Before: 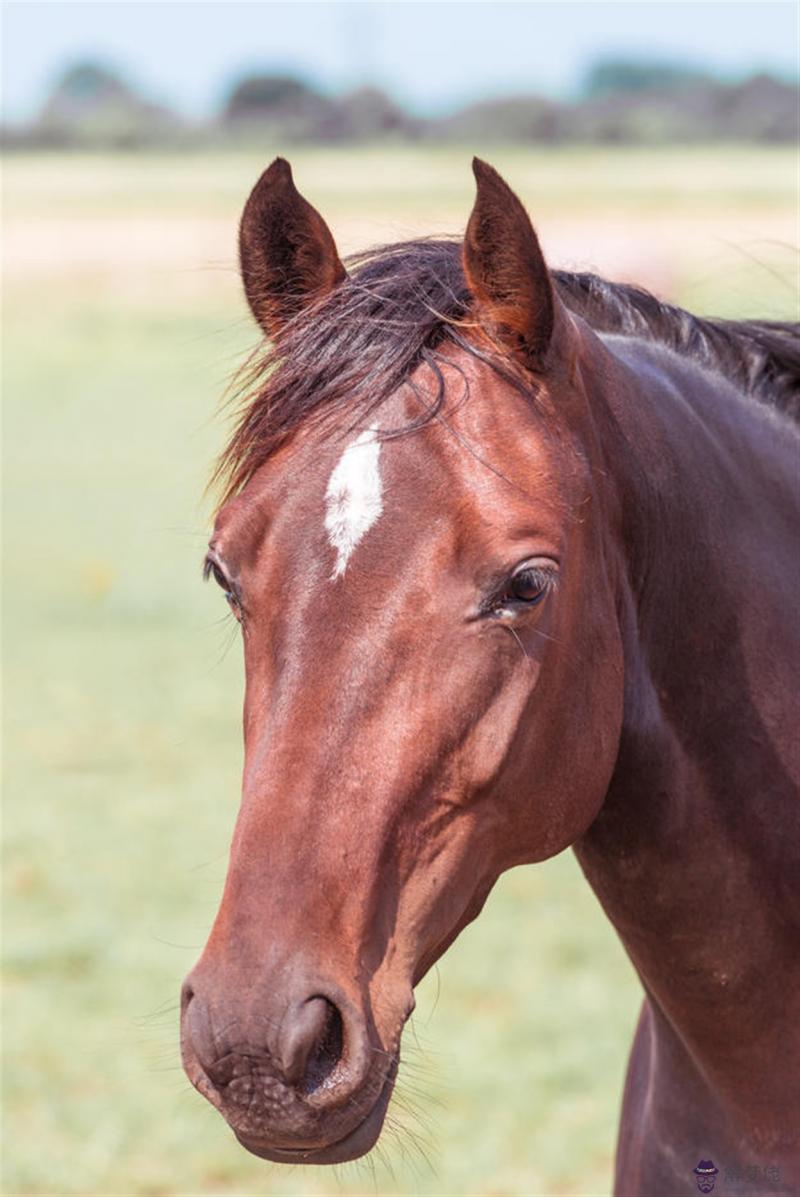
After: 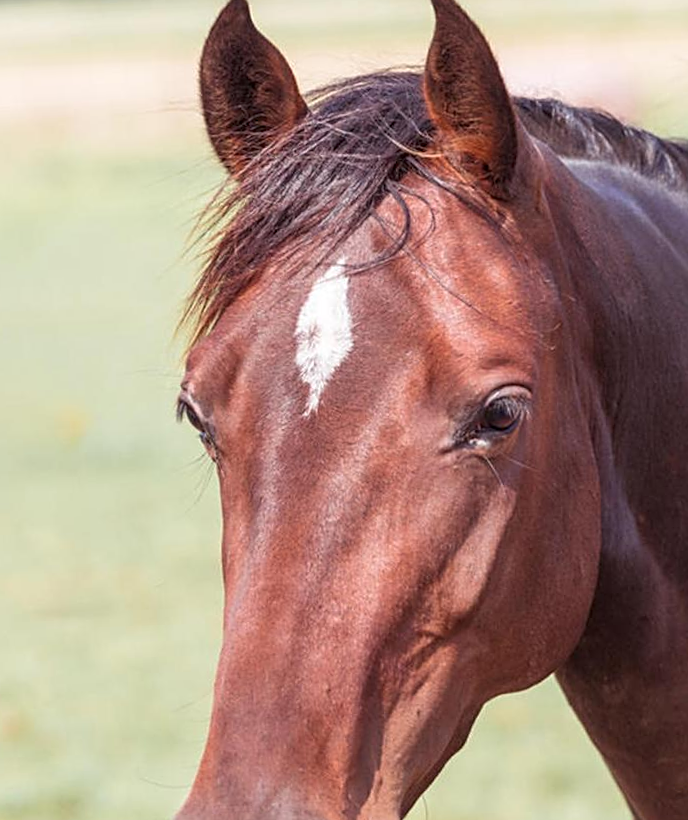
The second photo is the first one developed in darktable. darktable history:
rotate and perspective: rotation -2.12°, lens shift (vertical) 0.009, lens shift (horizontal) -0.008, automatic cropping original format, crop left 0.036, crop right 0.964, crop top 0.05, crop bottom 0.959
crop and rotate: left 2.425%, top 11.305%, right 9.6%, bottom 15.08%
sharpen: on, module defaults
